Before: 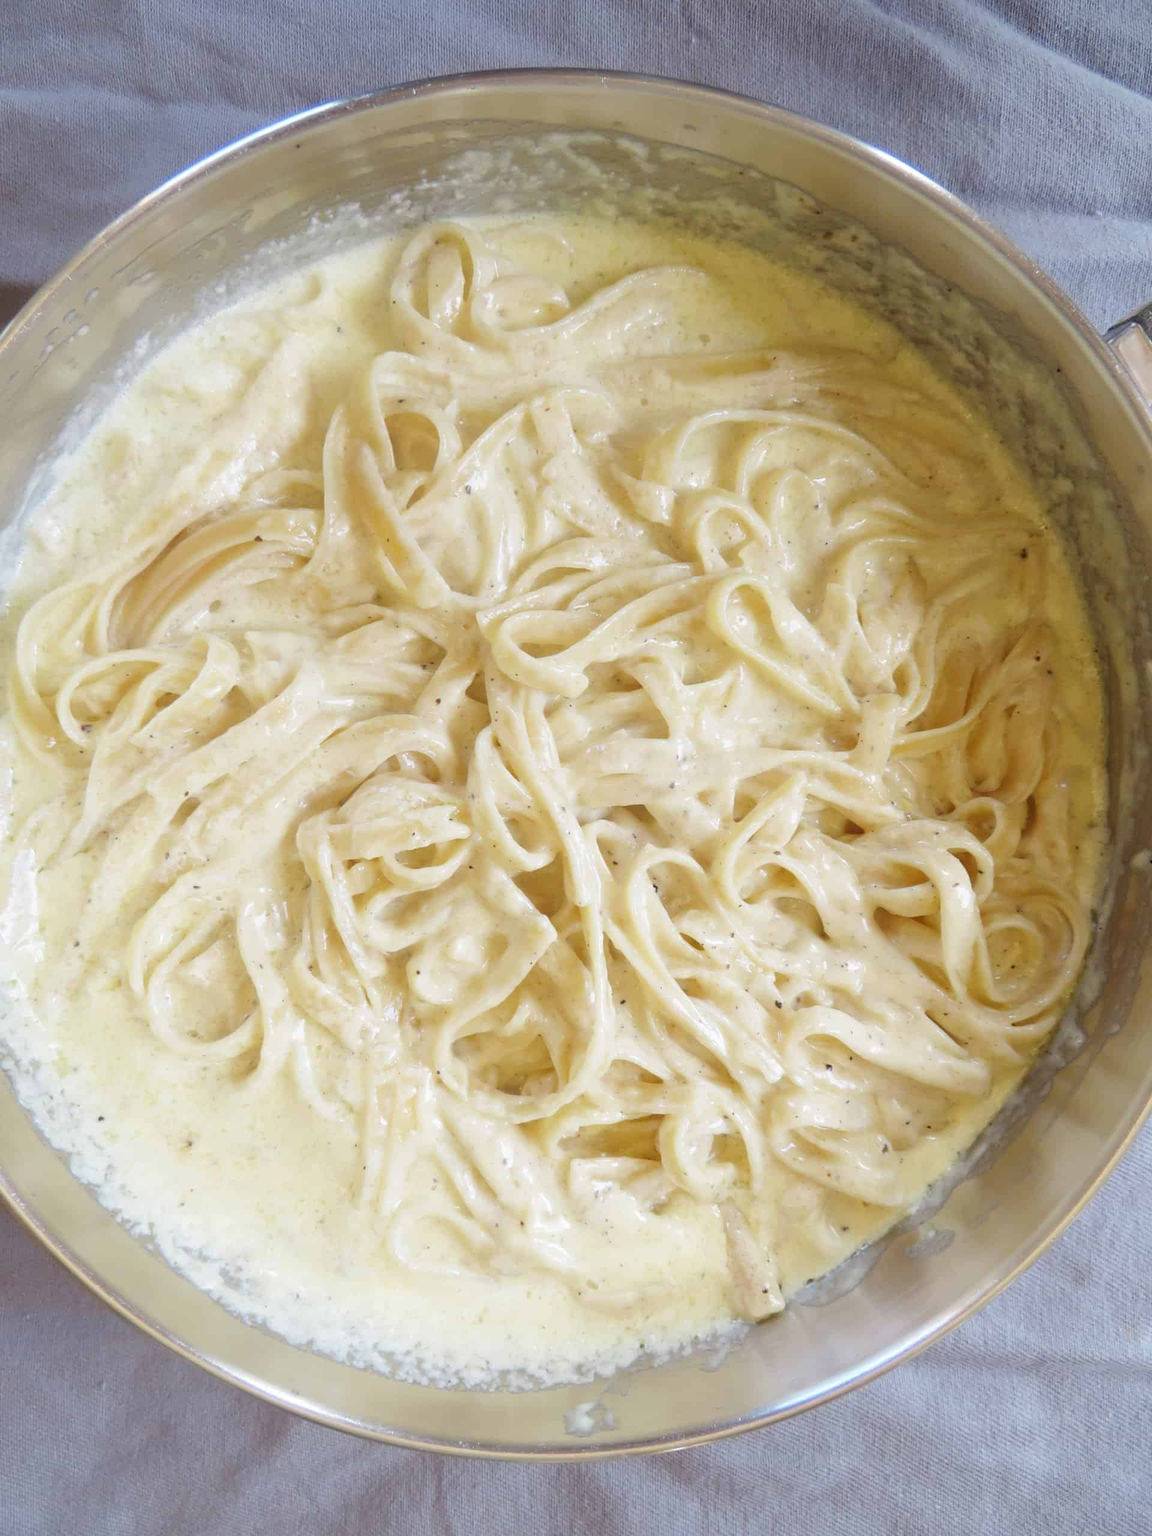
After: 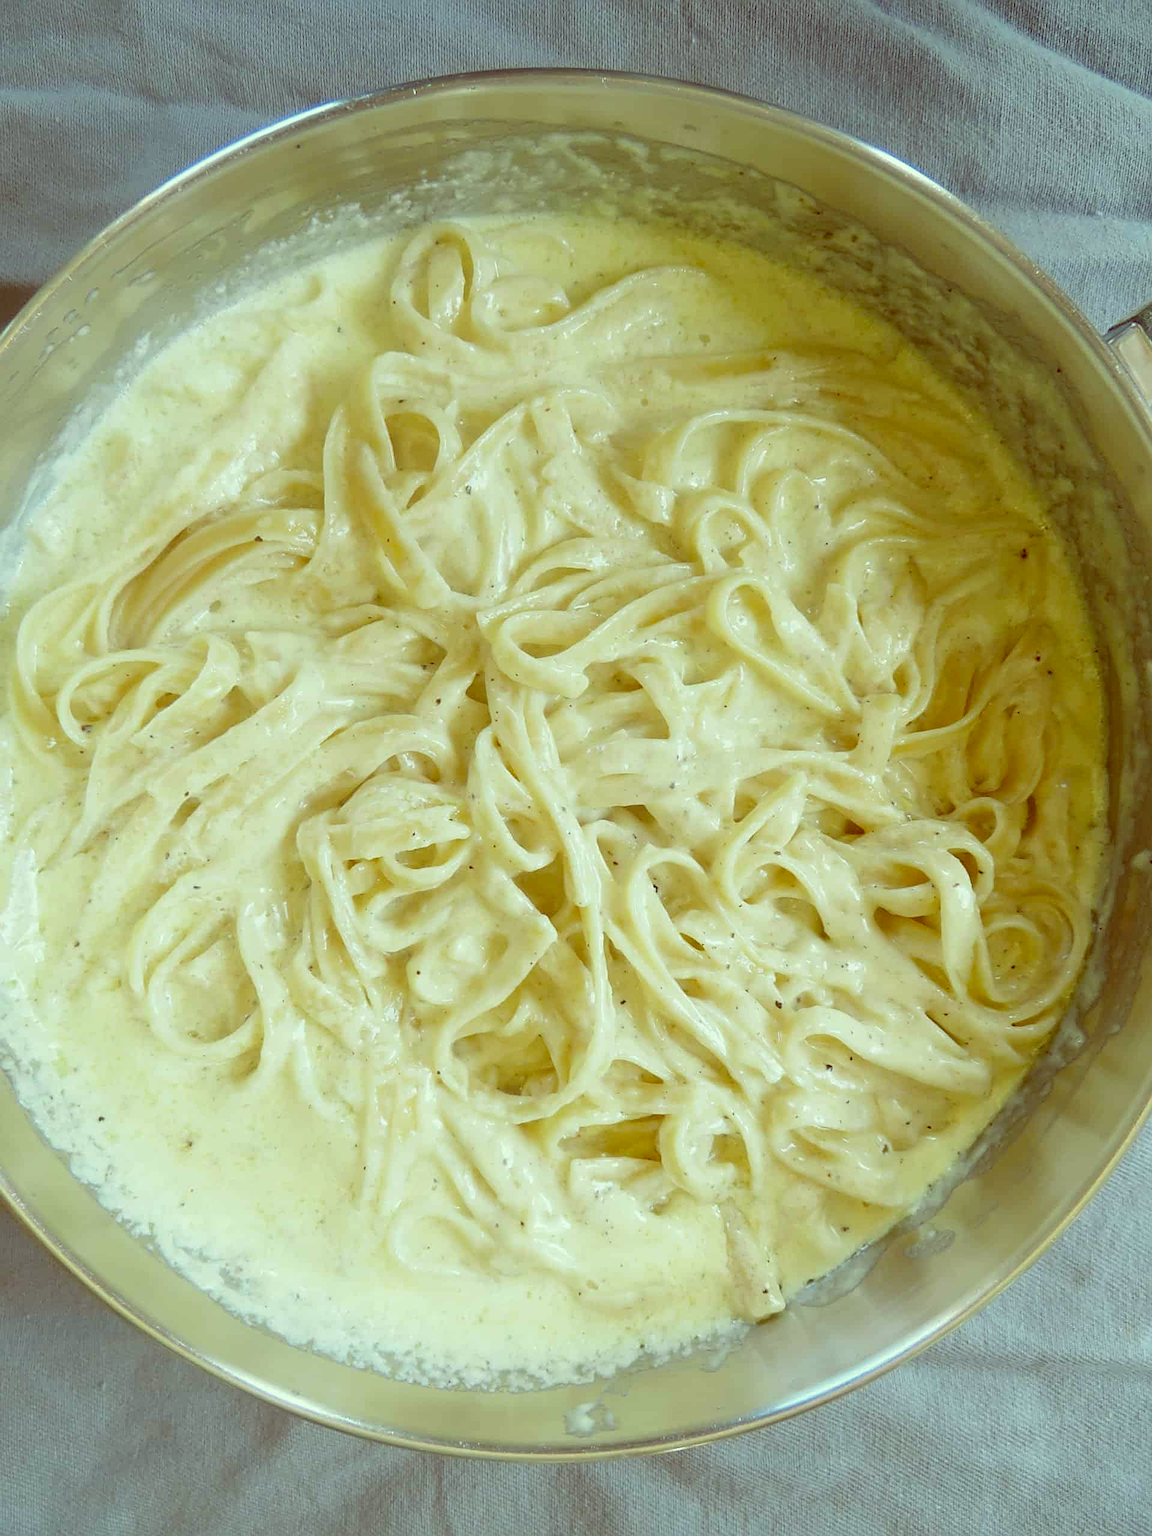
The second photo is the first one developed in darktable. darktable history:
sharpen: on, module defaults
color balance: lift [1, 1.015, 0.987, 0.985], gamma [1, 0.959, 1.042, 0.958], gain [0.927, 0.938, 1.072, 0.928], contrast 1.5%
